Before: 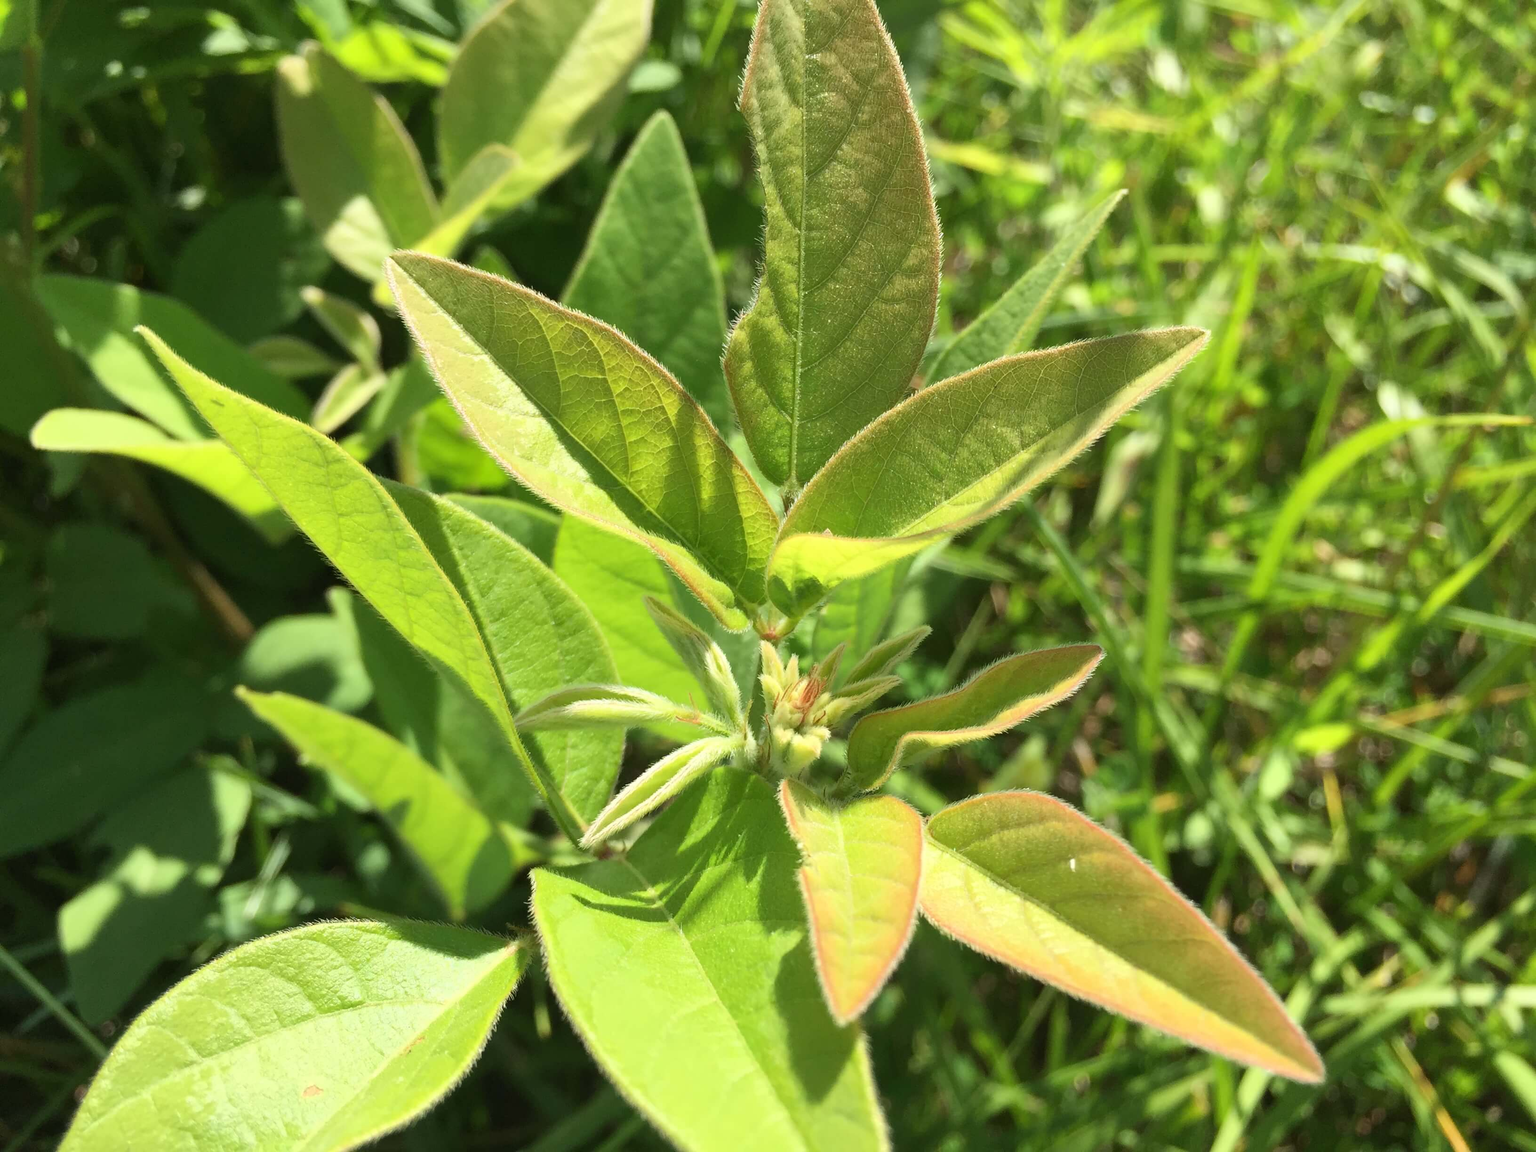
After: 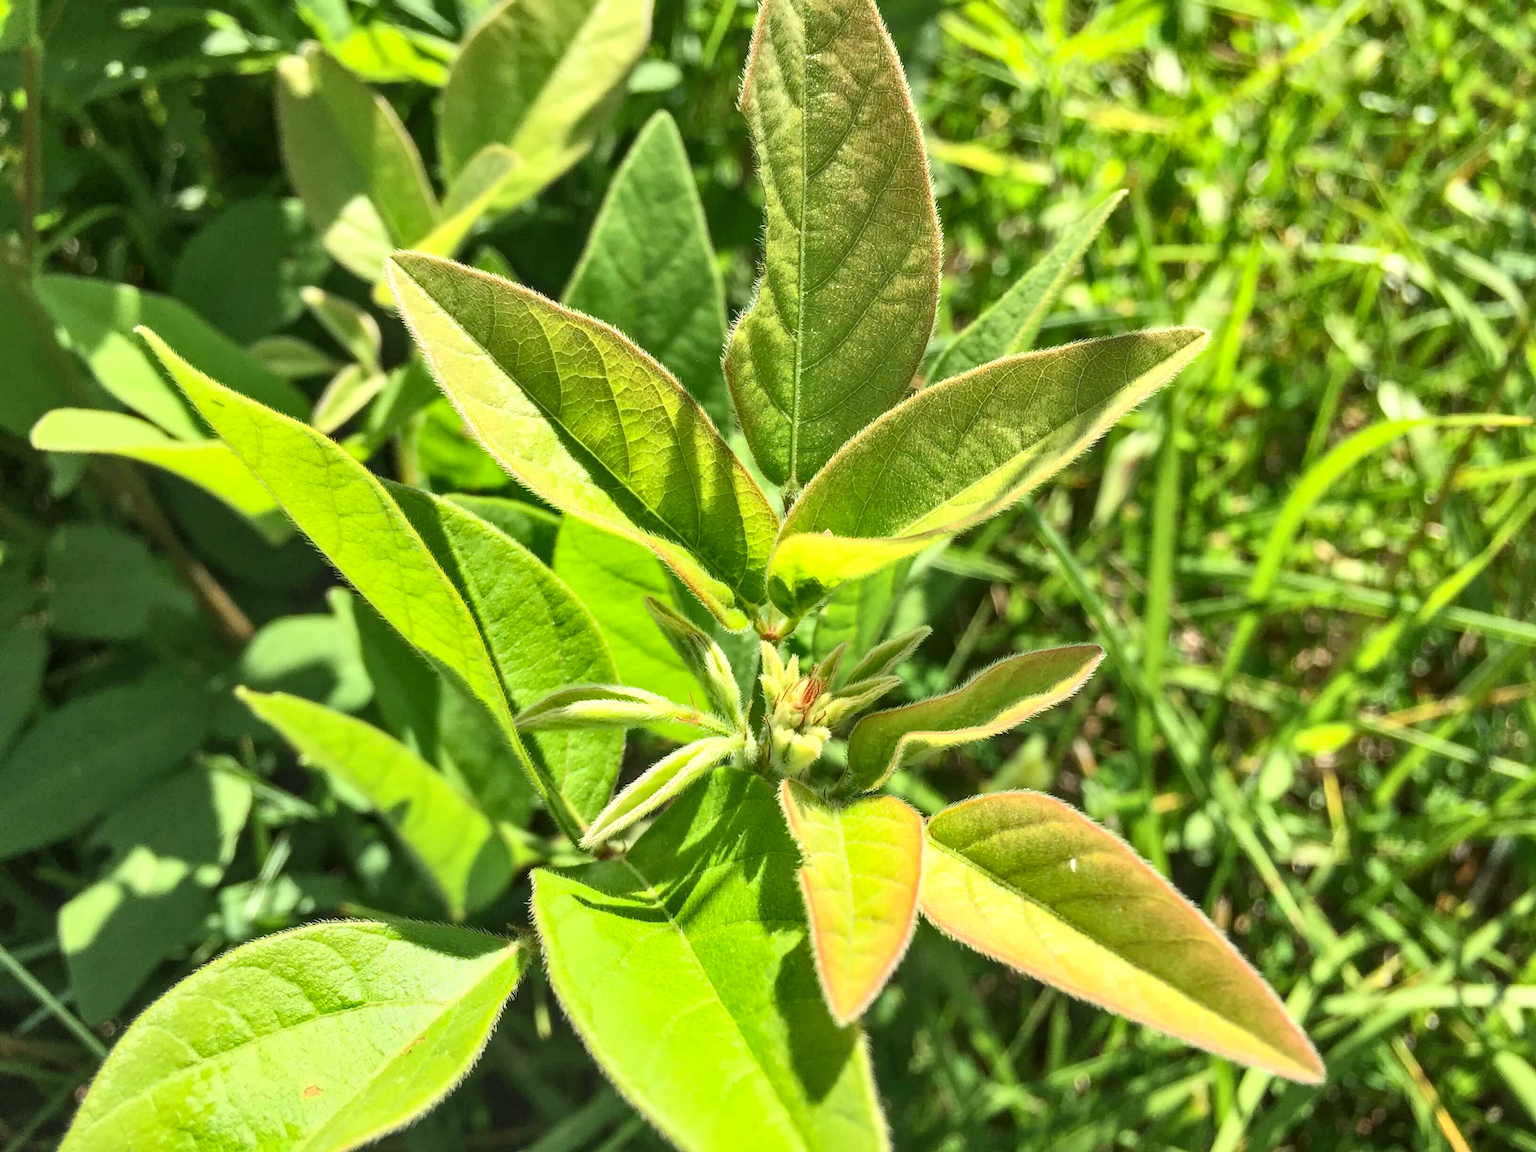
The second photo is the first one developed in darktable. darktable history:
contrast brightness saturation: contrast 0.197, brightness 0.152, saturation 0.135
shadows and highlights: shadows 43.66, white point adjustment -1.32, soften with gaussian
local contrast: highlights 62%, detail 143%, midtone range 0.43
